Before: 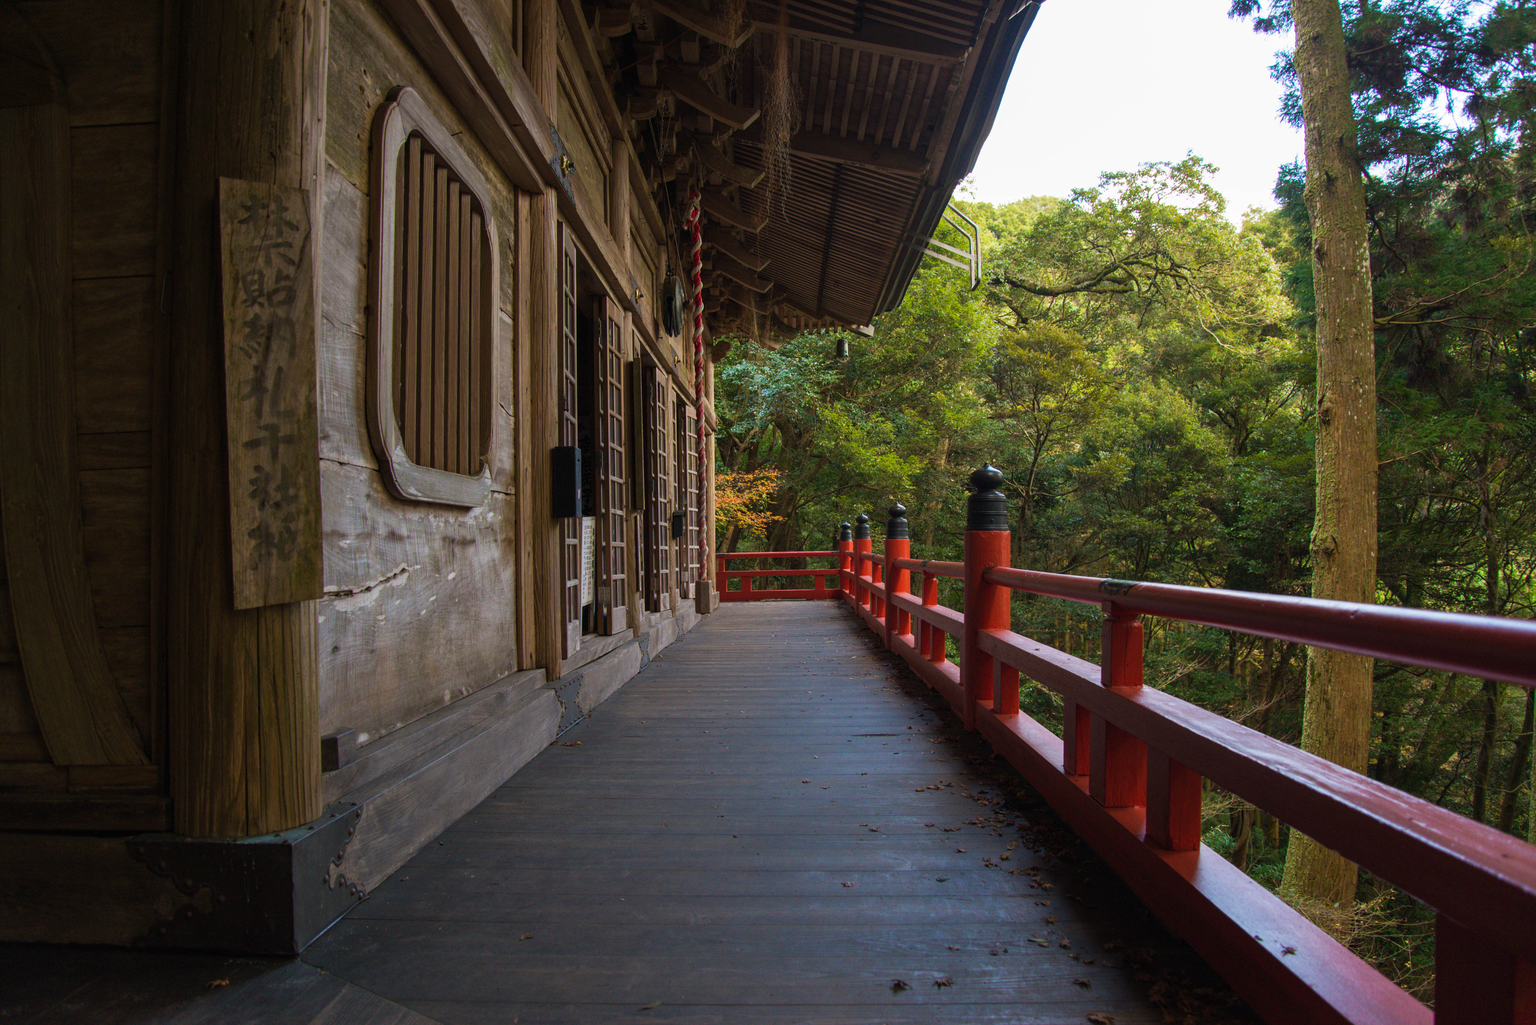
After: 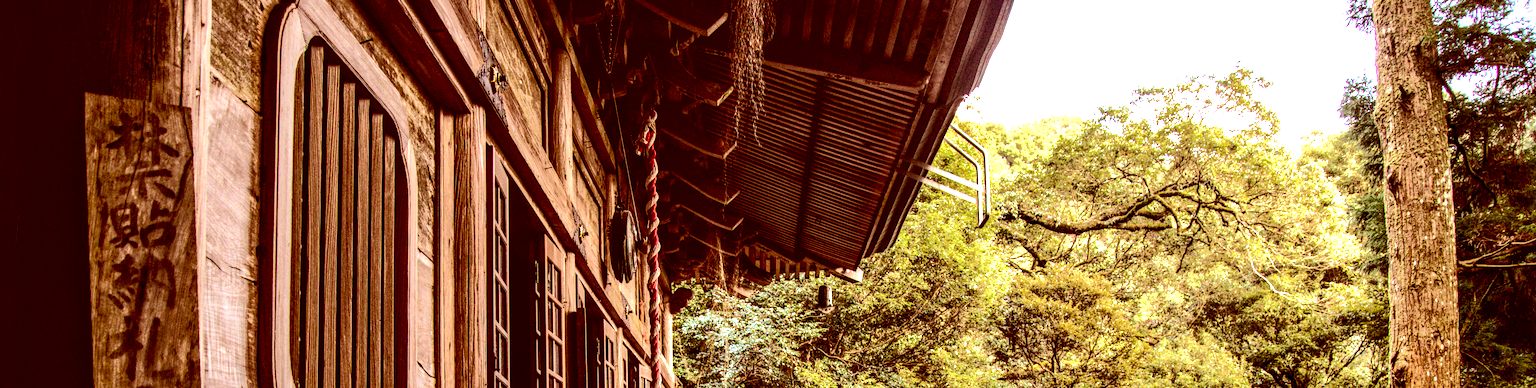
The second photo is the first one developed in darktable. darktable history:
local contrast: highlights 18%, detail 186%
crop and rotate: left 9.697%, top 9.718%, right 6.212%, bottom 58.422%
vignetting: fall-off start 90.57%, fall-off radius 38.87%, saturation 0.373, width/height ratio 1.227, shape 1.29
color correction: highlights a* 9.36, highlights b* 8.63, shadows a* 39.65, shadows b* 39.96, saturation 0.765
contrast brightness saturation: contrast 0.151, brightness 0.053
exposure: black level correction 0.011, exposure 1.076 EV, compensate exposure bias true, compensate highlight preservation false
tone curve: curves: ch0 [(0, 0) (0.003, 0.015) (0.011, 0.019) (0.025, 0.025) (0.044, 0.039) (0.069, 0.053) (0.1, 0.076) (0.136, 0.107) (0.177, 0.143) (0.224, 0.19) (0.277, 0.253) (0.335, 0.32) (0.399, 0.412) (0.468, 0.524) (0.543, 0.668) (0.623, 0.717) (0.709, 0.769) (0.801, 0.82) (0.898, 0.865) (1, 1)], color space Lab, independent channels, preserve colors none
